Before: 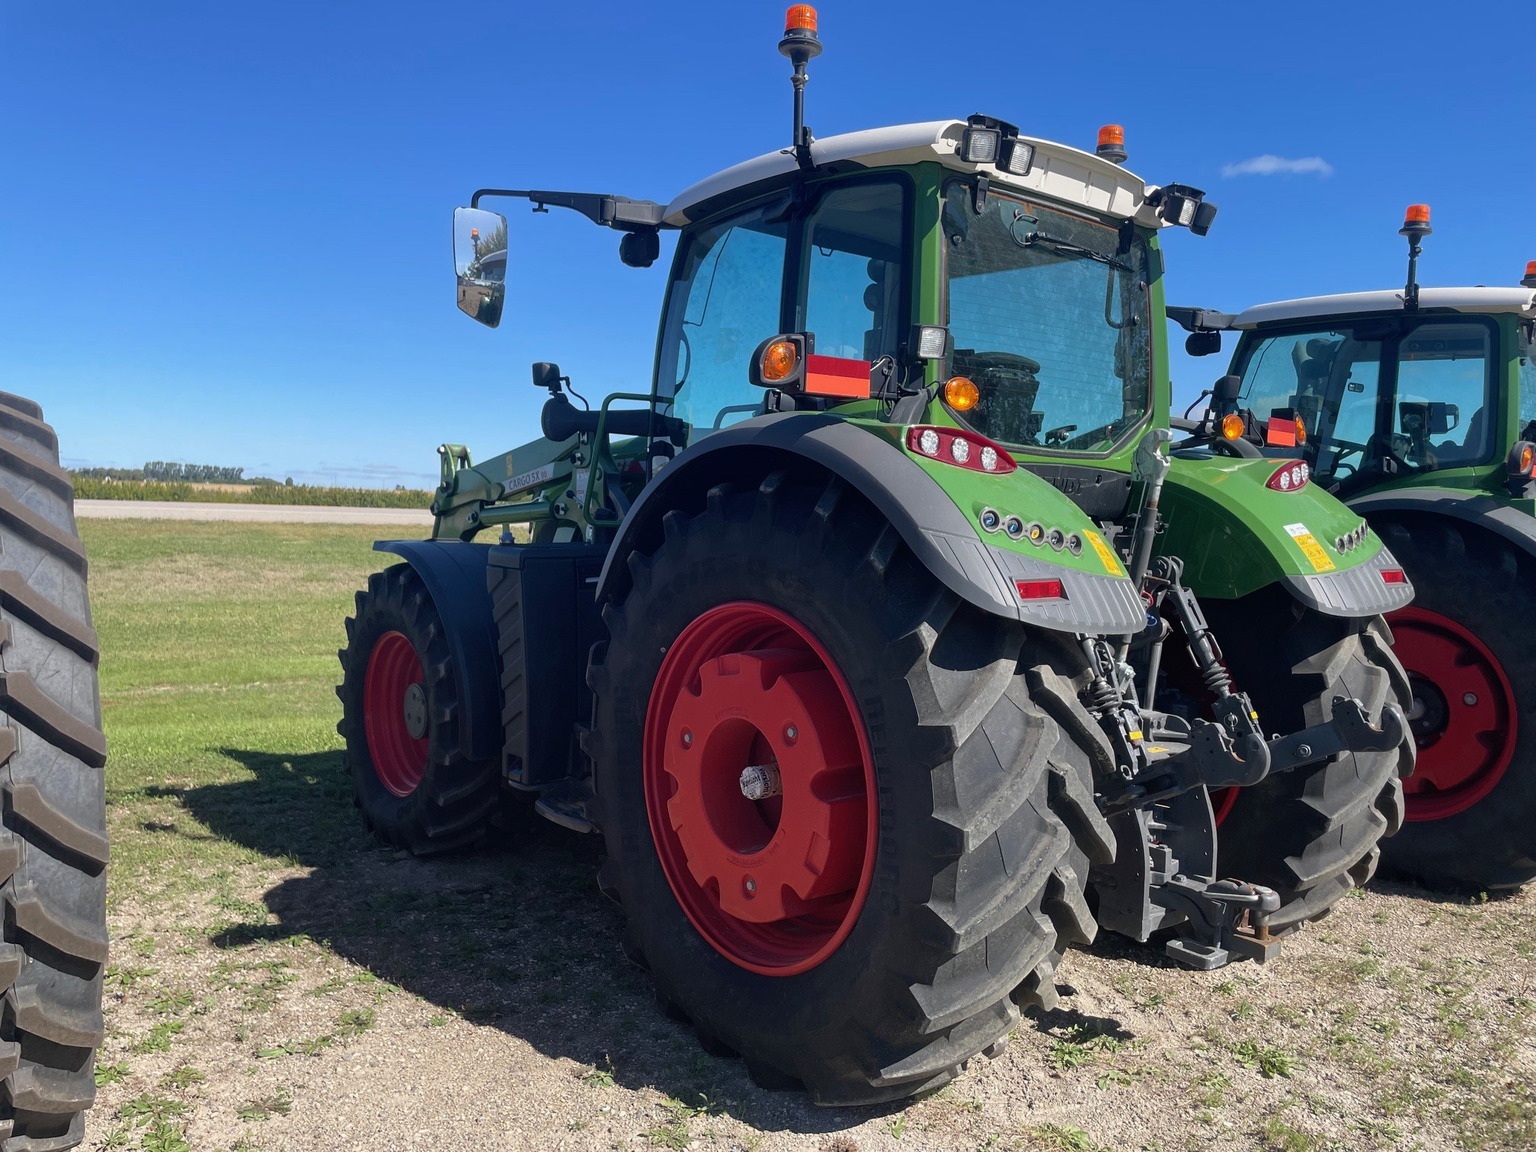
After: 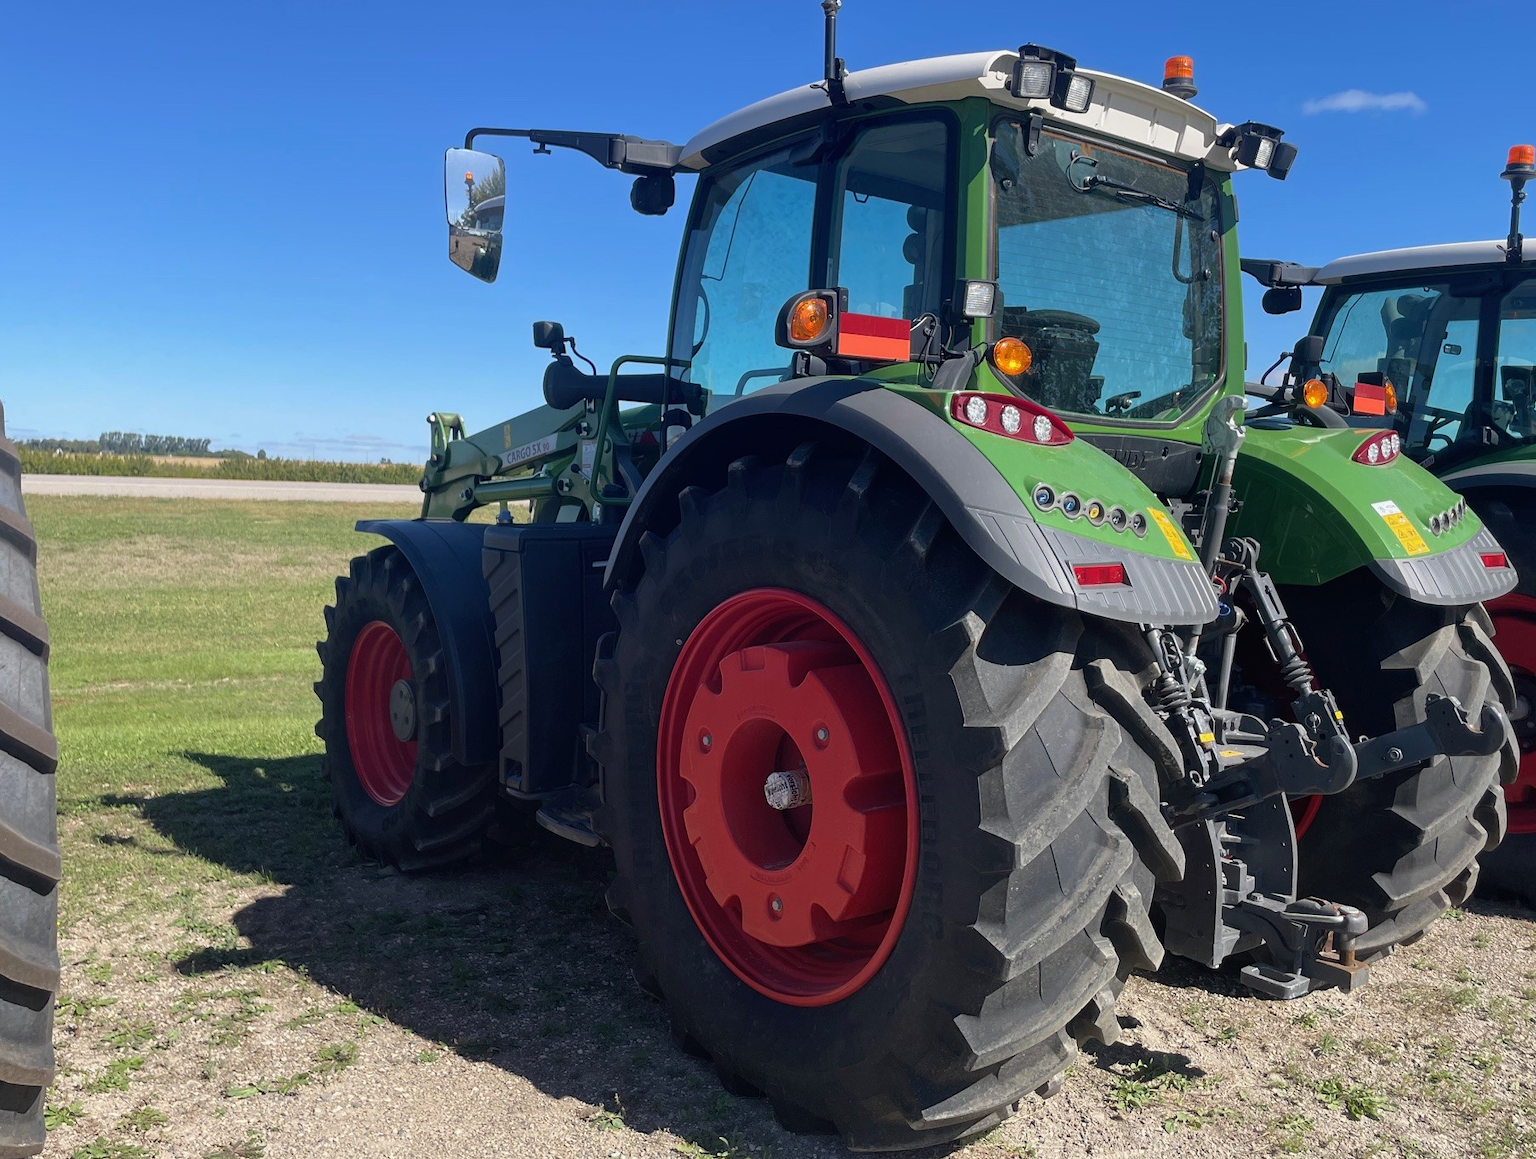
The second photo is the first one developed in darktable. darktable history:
crop: left 3.599%, top 6.486%, right 6.787%, bottom 3.309%
